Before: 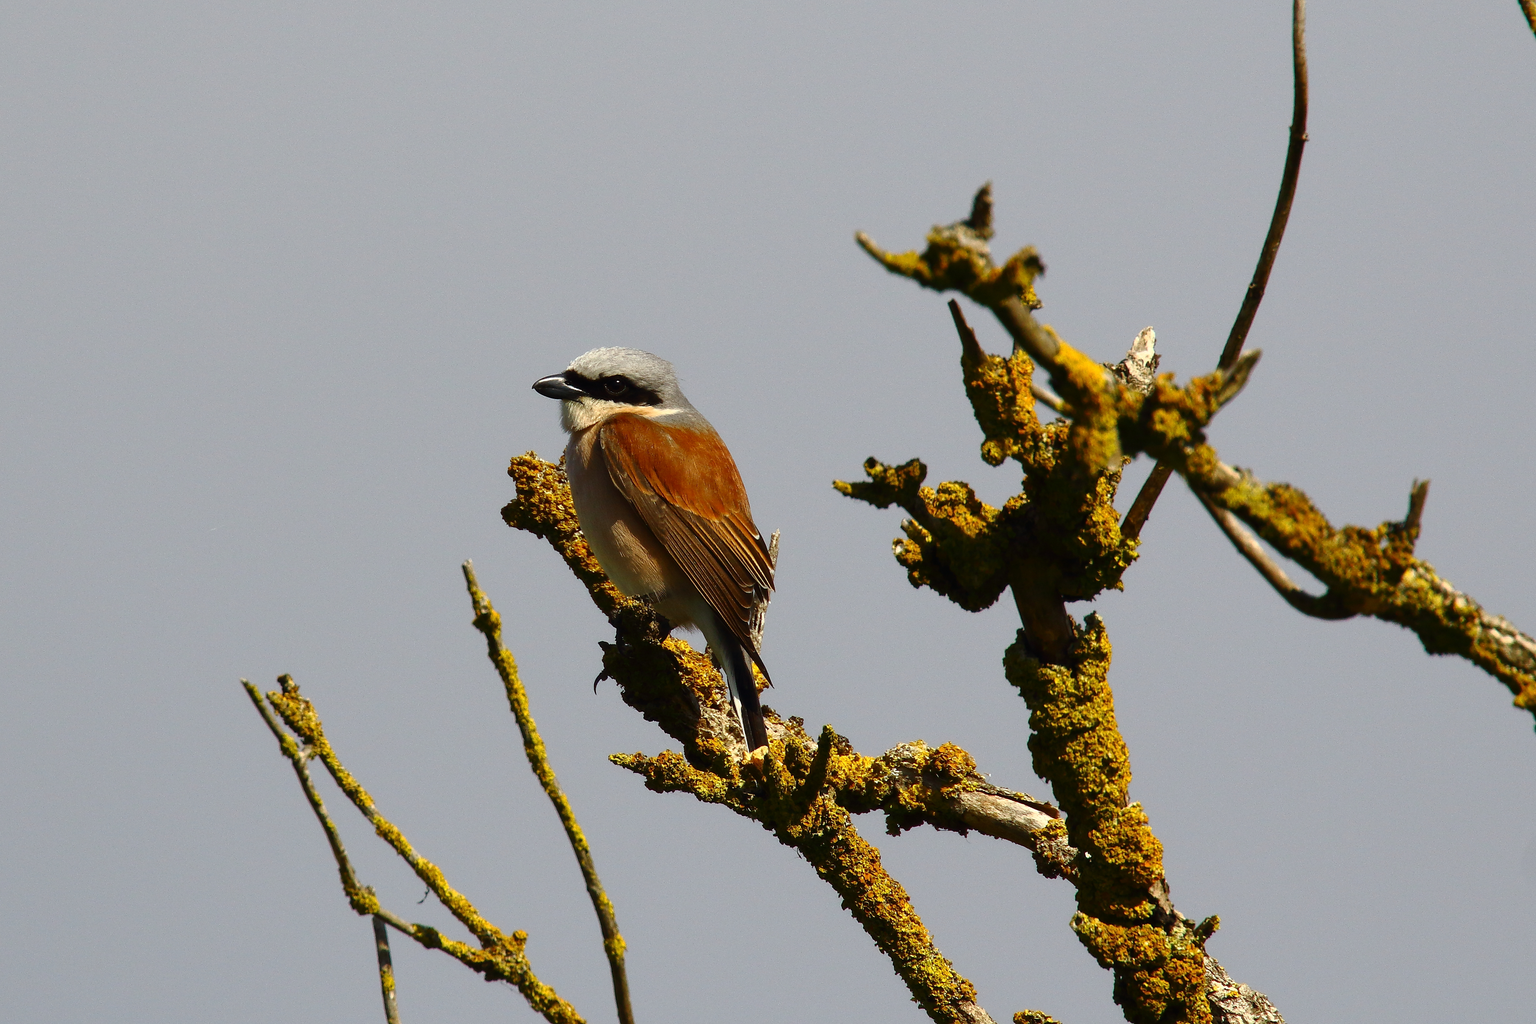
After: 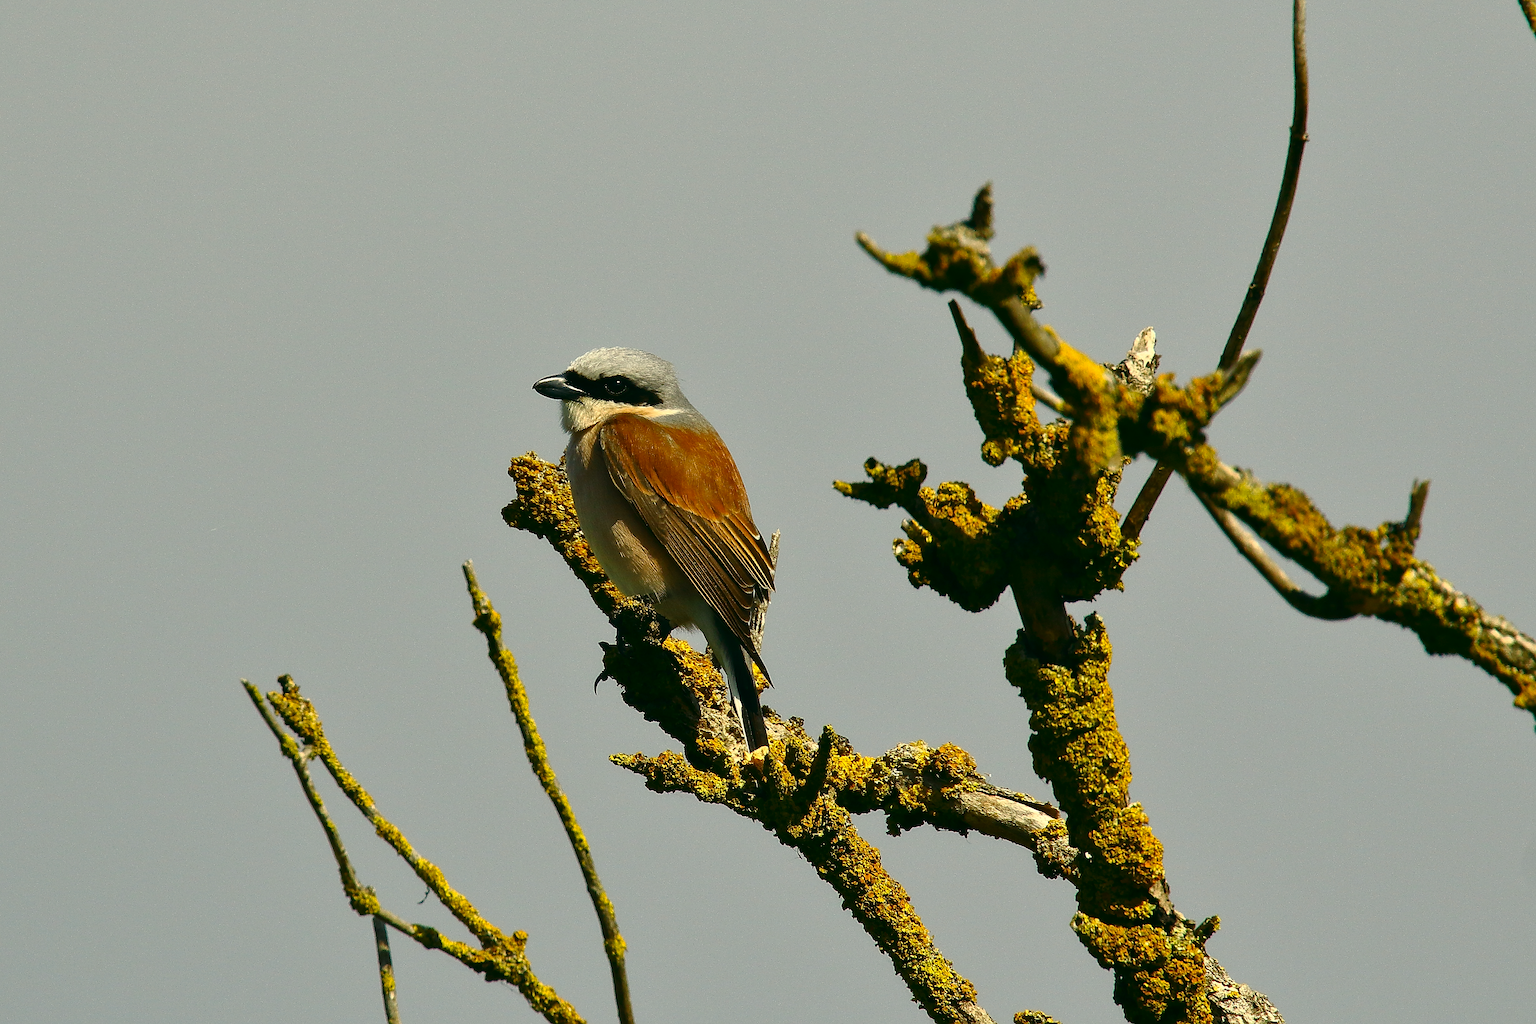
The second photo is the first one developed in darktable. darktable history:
color correction: highlights a* -0.372, highlights b* 9.11, shadows a* -8.73, shadows b* 0.798
shadows and highlights: shadows 36.85, highlights -27.88, soften with gaussian
sharpen: on, module defaults
